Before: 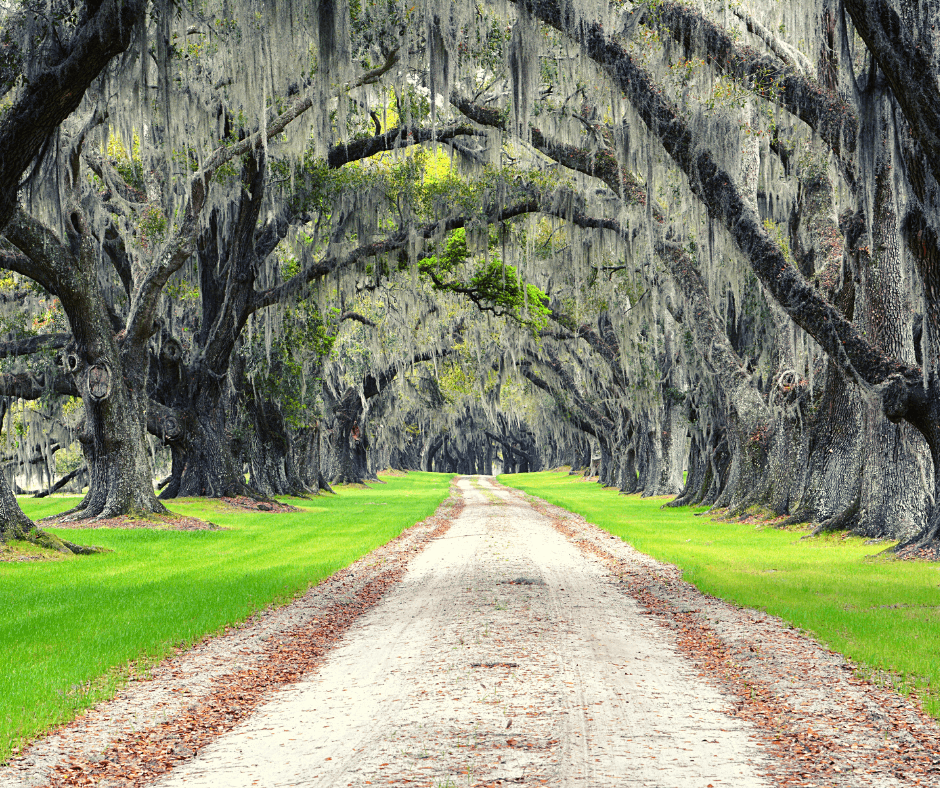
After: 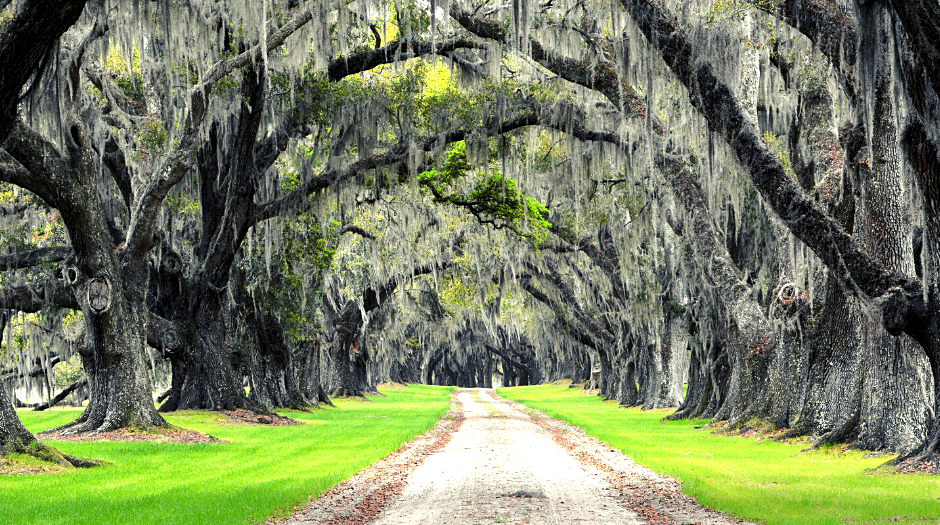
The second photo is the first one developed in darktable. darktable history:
levels: levels [0.052, 0.496, 0.908]
crop: top 11.166%, bottom 22.168%
